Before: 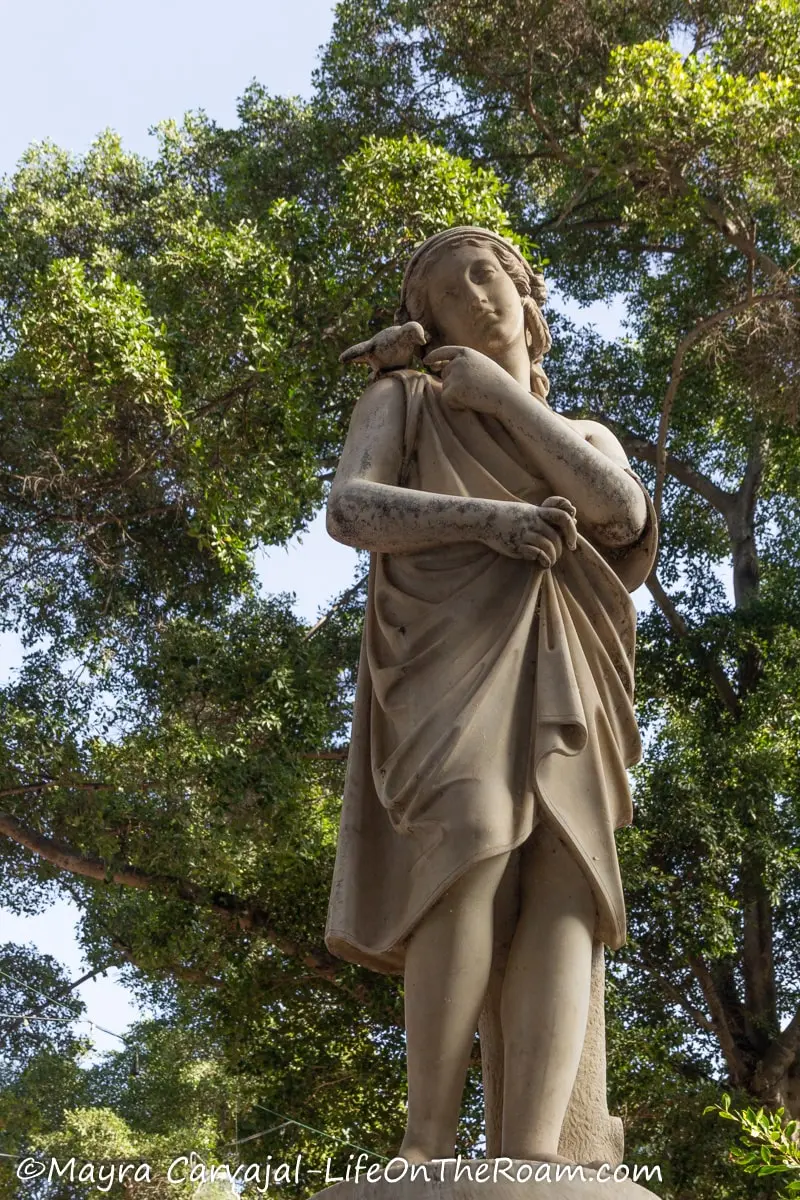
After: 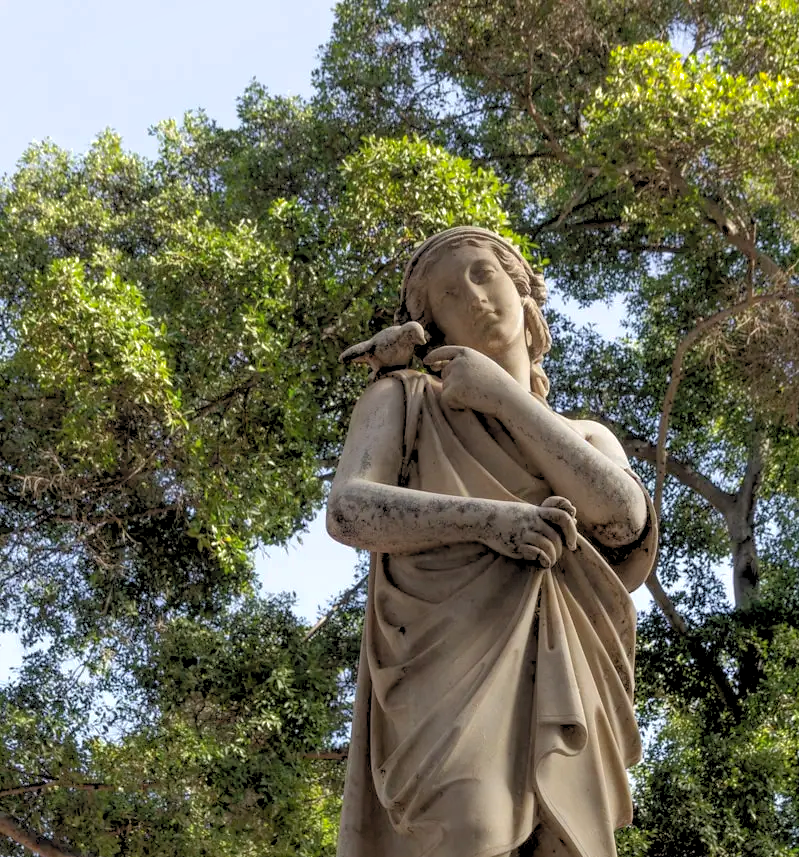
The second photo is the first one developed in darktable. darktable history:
shadows and highlights: on, module defaults
rgb levels: levels [[0.013, 0.434, 0.89], [0, 0.5, 1], [0, 0.5, 1]]
crop: bottom 28.576%
